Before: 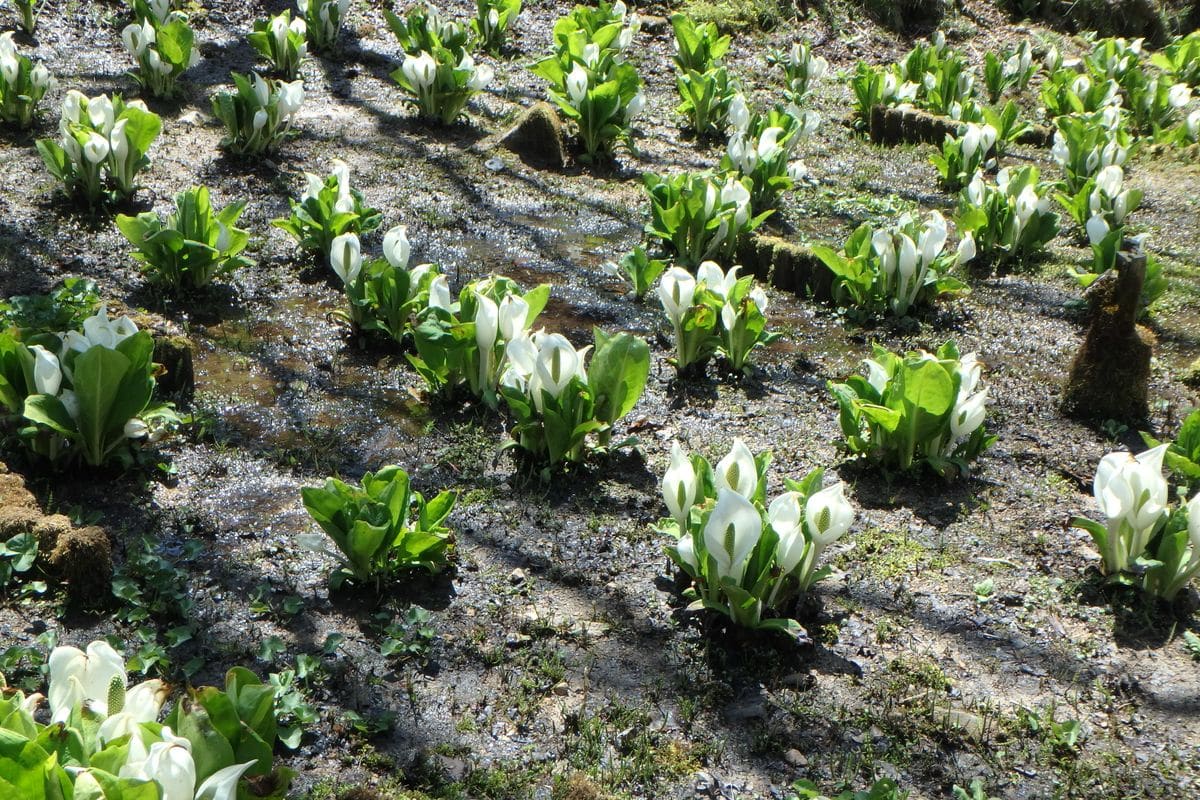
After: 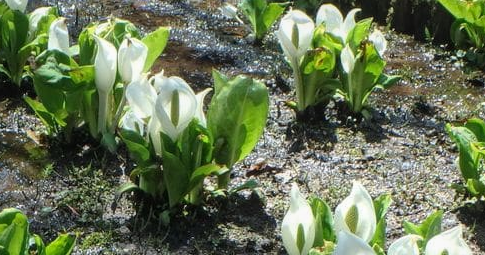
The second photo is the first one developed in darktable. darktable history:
crop: left 31.751%, top 32.172%, right 27.8%, bottom 35.83%
local contrast: detail 110%
